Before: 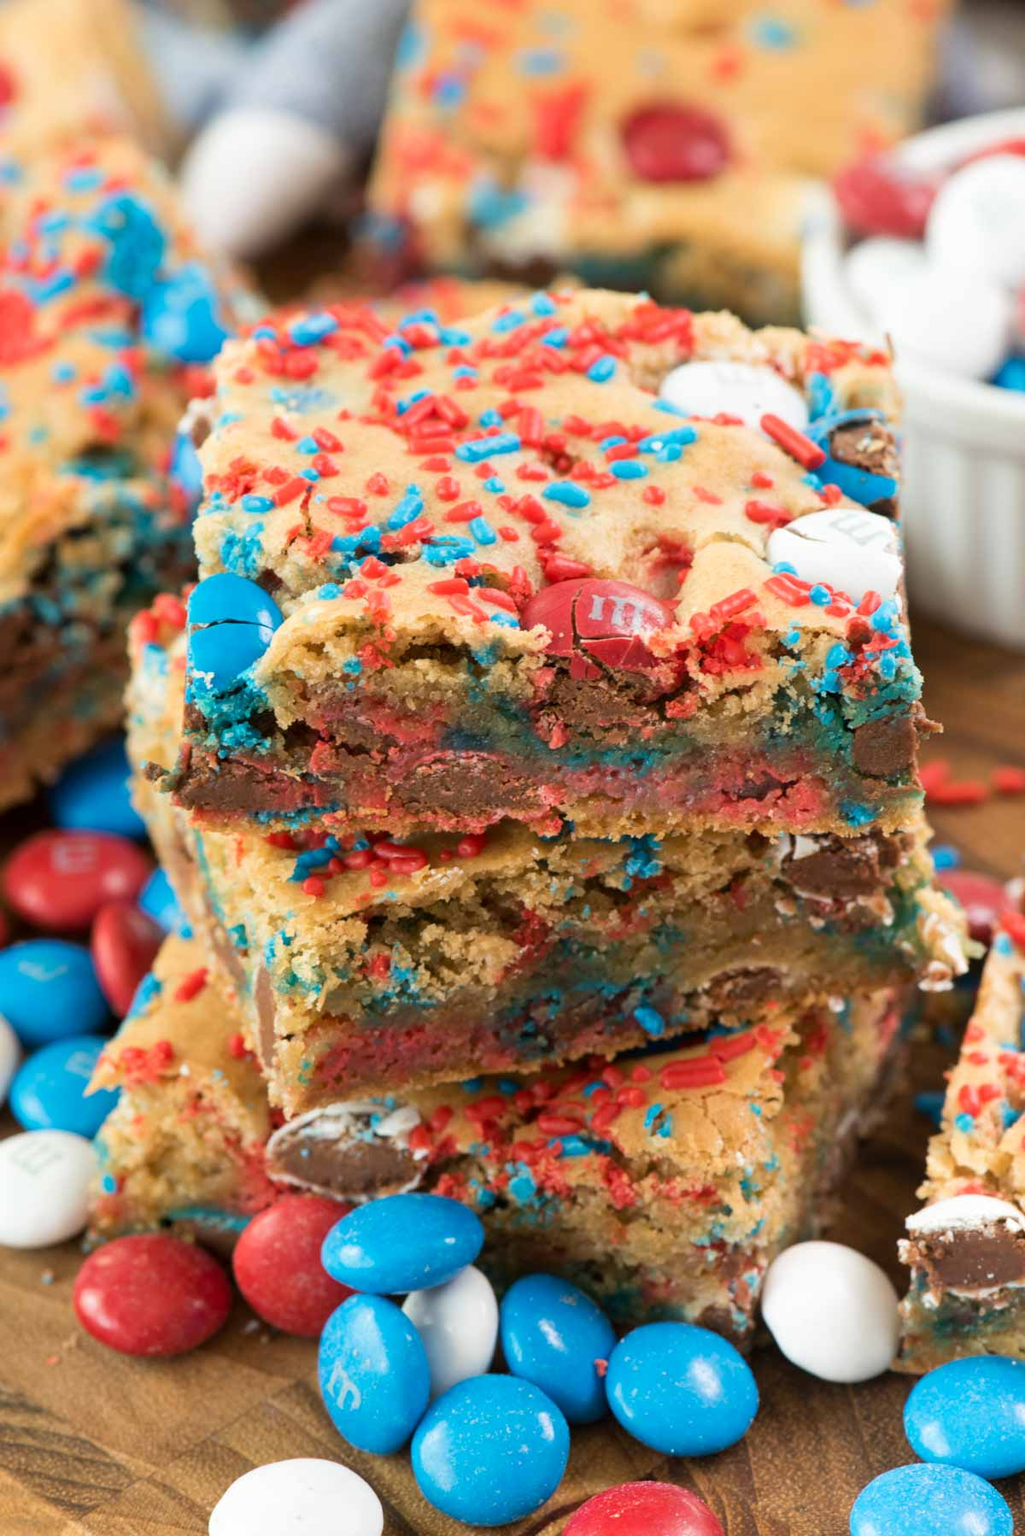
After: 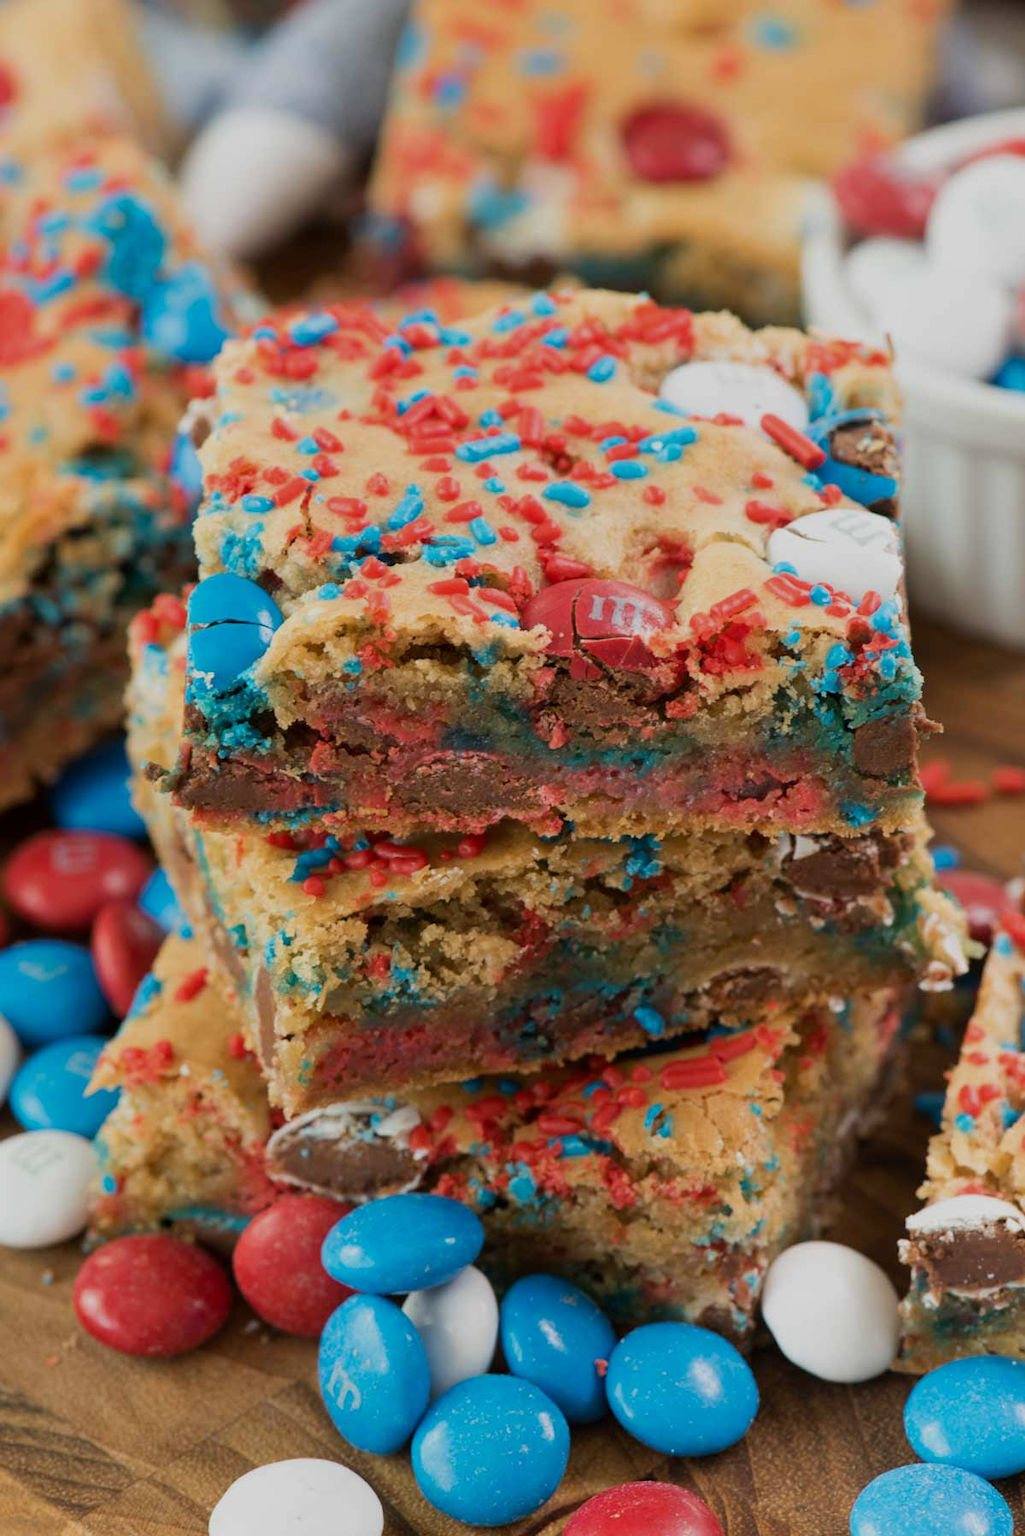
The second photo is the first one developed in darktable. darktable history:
exposure: exposure -0.557 EV, compensate highlight preservation false
